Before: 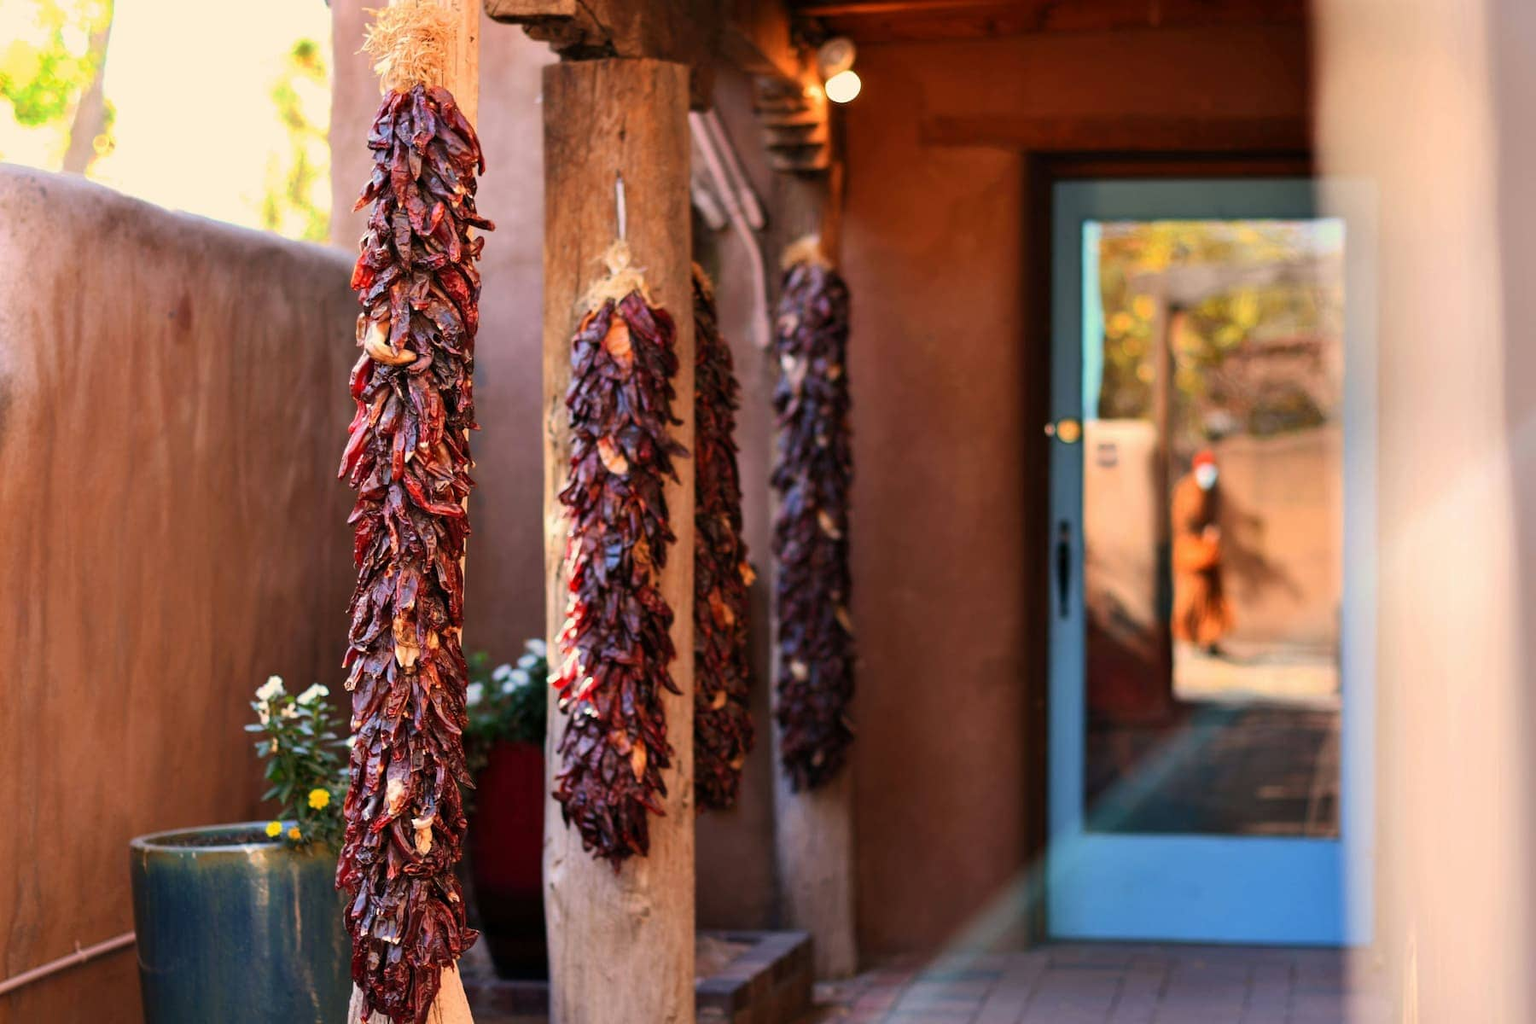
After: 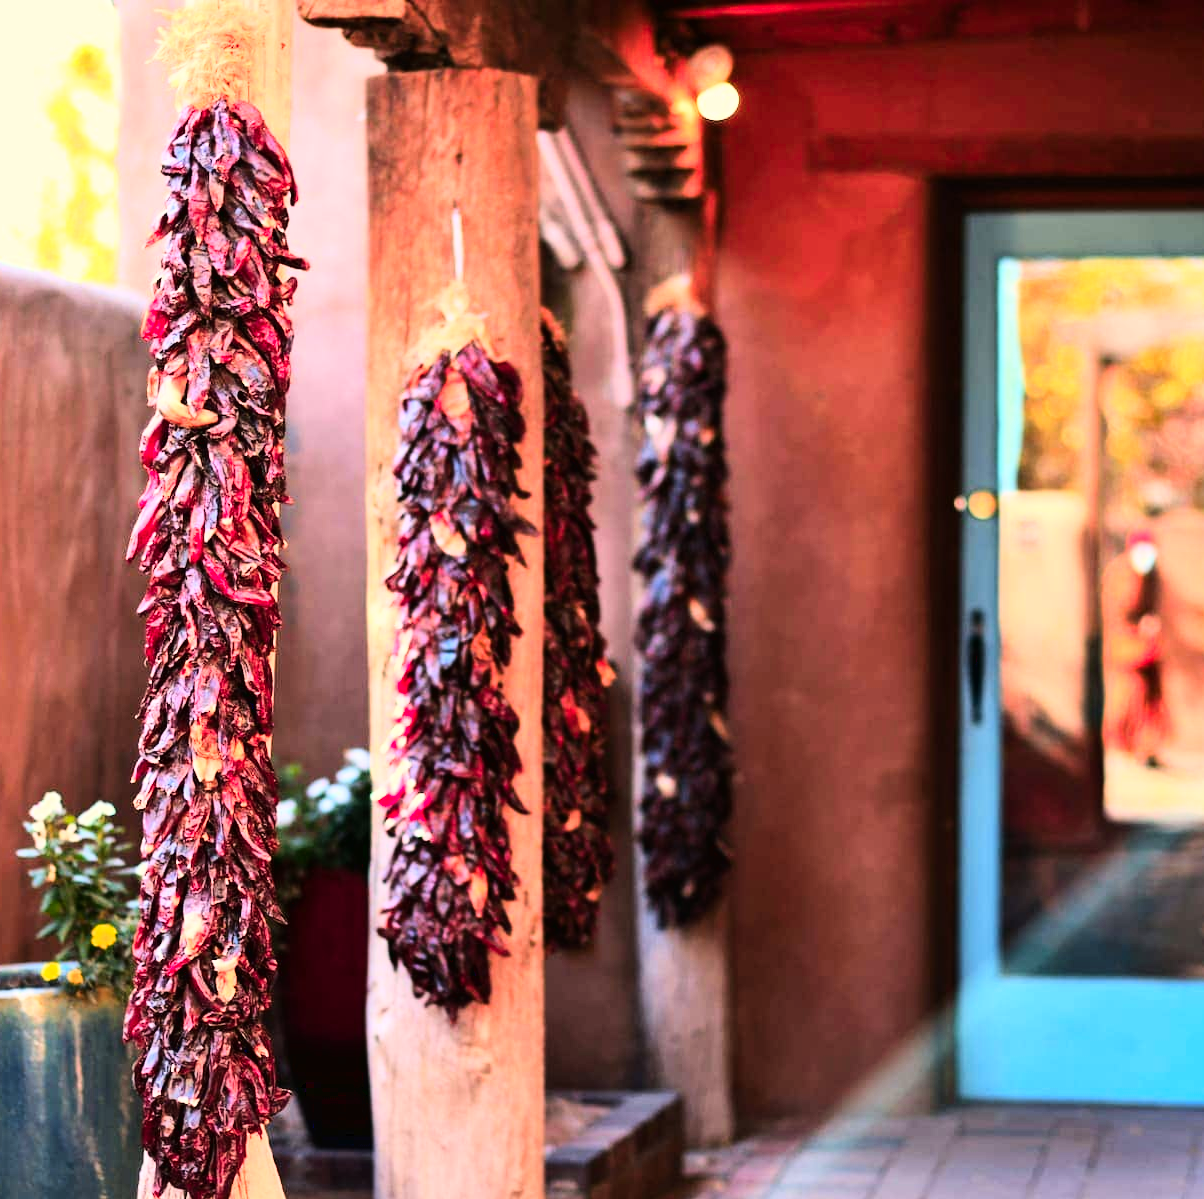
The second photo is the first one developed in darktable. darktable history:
base curve: curves: ch0 [(0, 0.003) (0.001, 0.002) (0.006, 0.004) (0.02, 0.022) (0.048, 0.086) (0.094, 0.234) (0.162, 0.431) (0.258, 0.629) (0.385, 0.8) (0.548, 0.918) (0.751, 0.988) (1, 1)]
color zones: curves: ch1 [(0.239, 0.552) (0.75, 0.5)]; ch2 [(0.25, 0.462) (0.749, 0.457)]
crop and rotate: left 15.036%, right 18.061%
